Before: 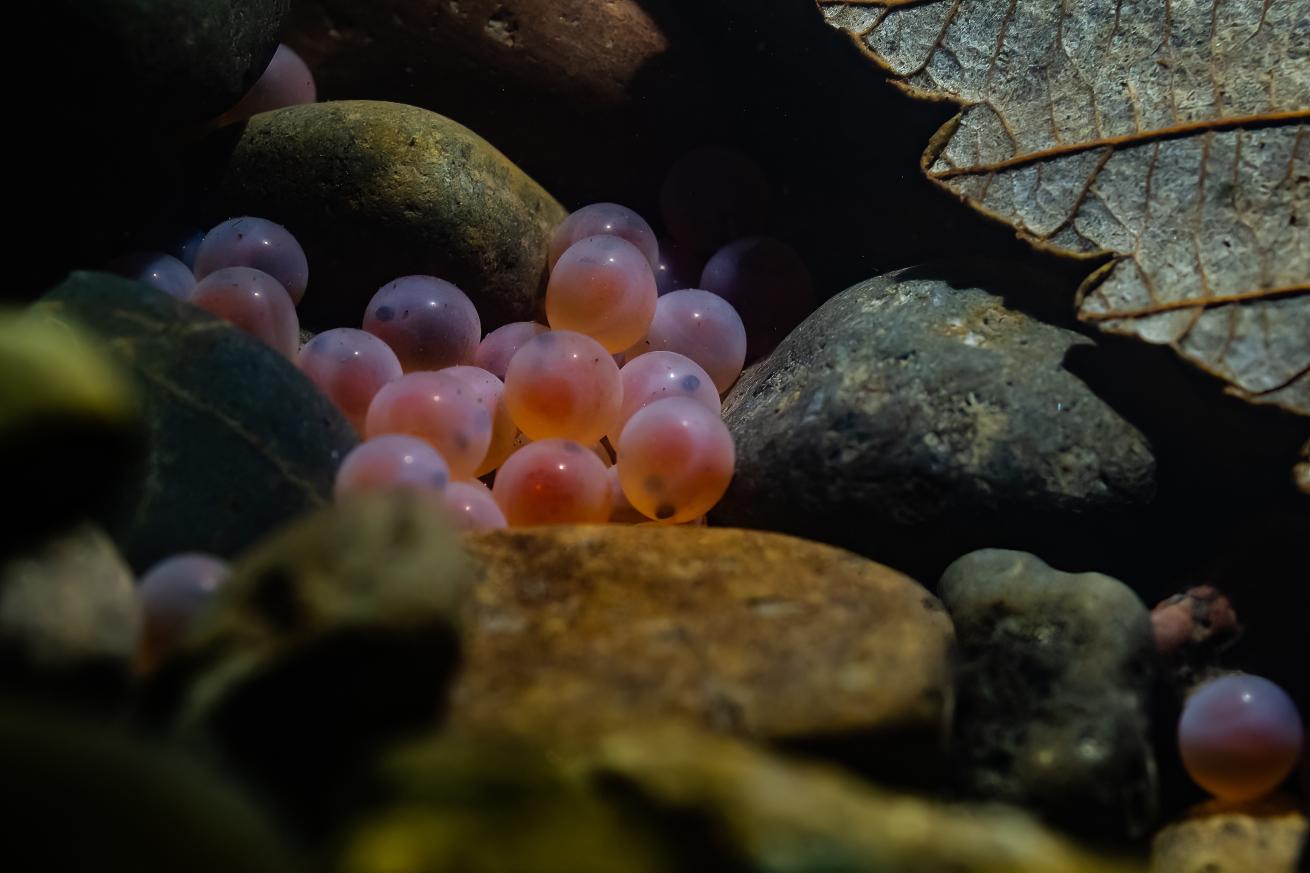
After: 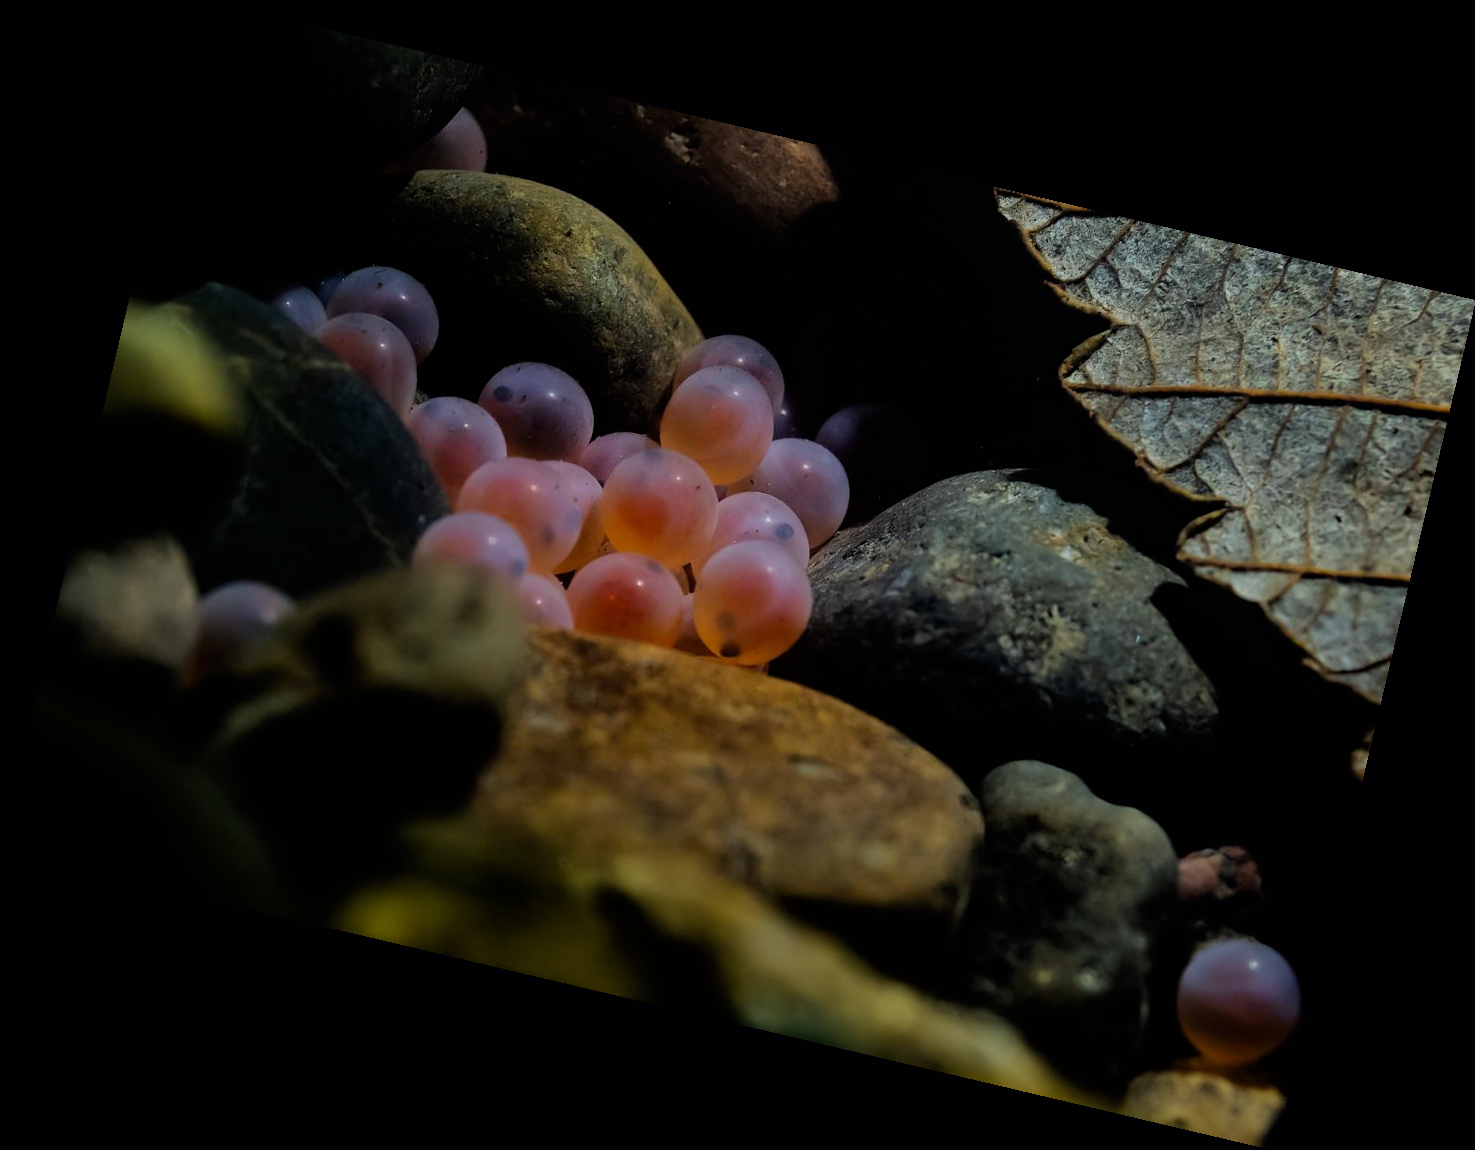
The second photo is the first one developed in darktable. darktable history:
rotate and perspective: rotation 13.27°, automatic cropping off
filmic rgb: black relative exposure -7.65 EV, white relative exposure 4.56 EV, hardness 3.61, color science v6 (2022)
